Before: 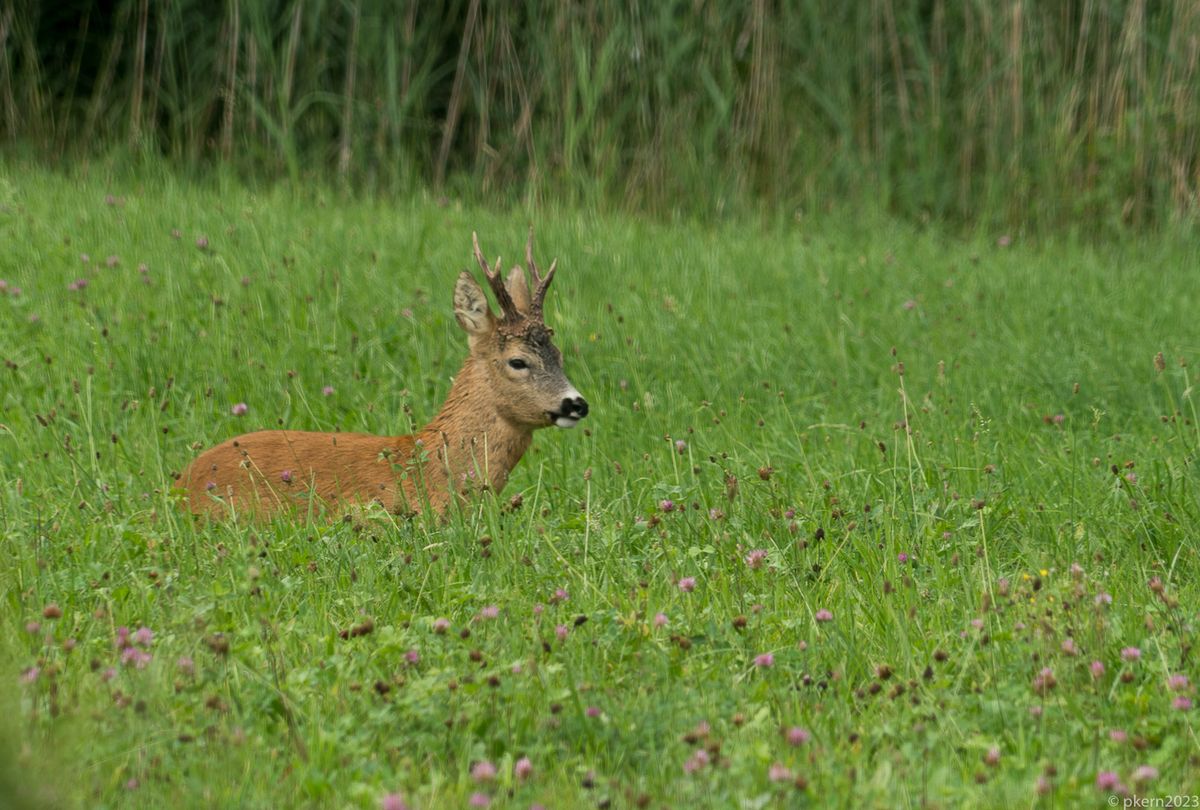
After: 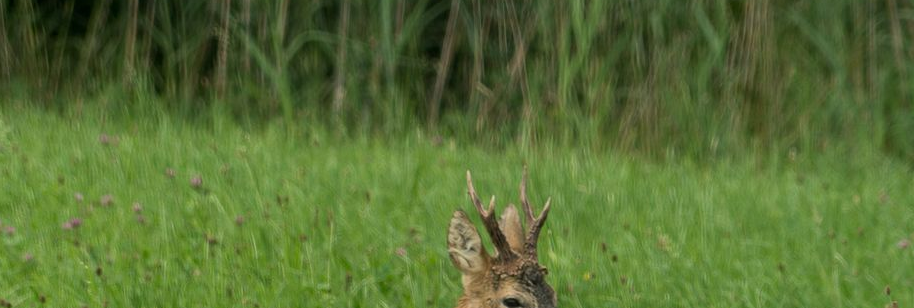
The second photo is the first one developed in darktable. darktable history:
crop: left 0.565%, top 7.651%, right 23.246%, bottom 54.301%
